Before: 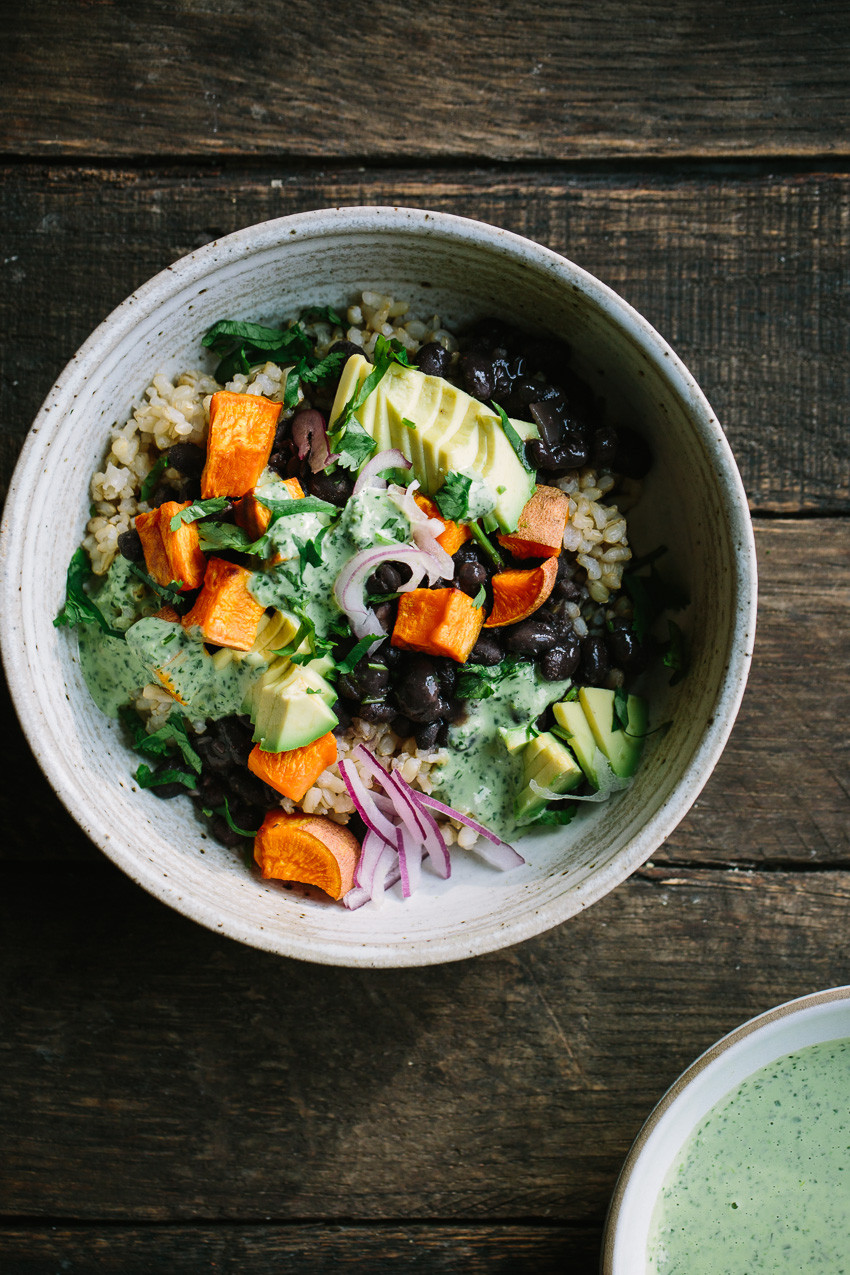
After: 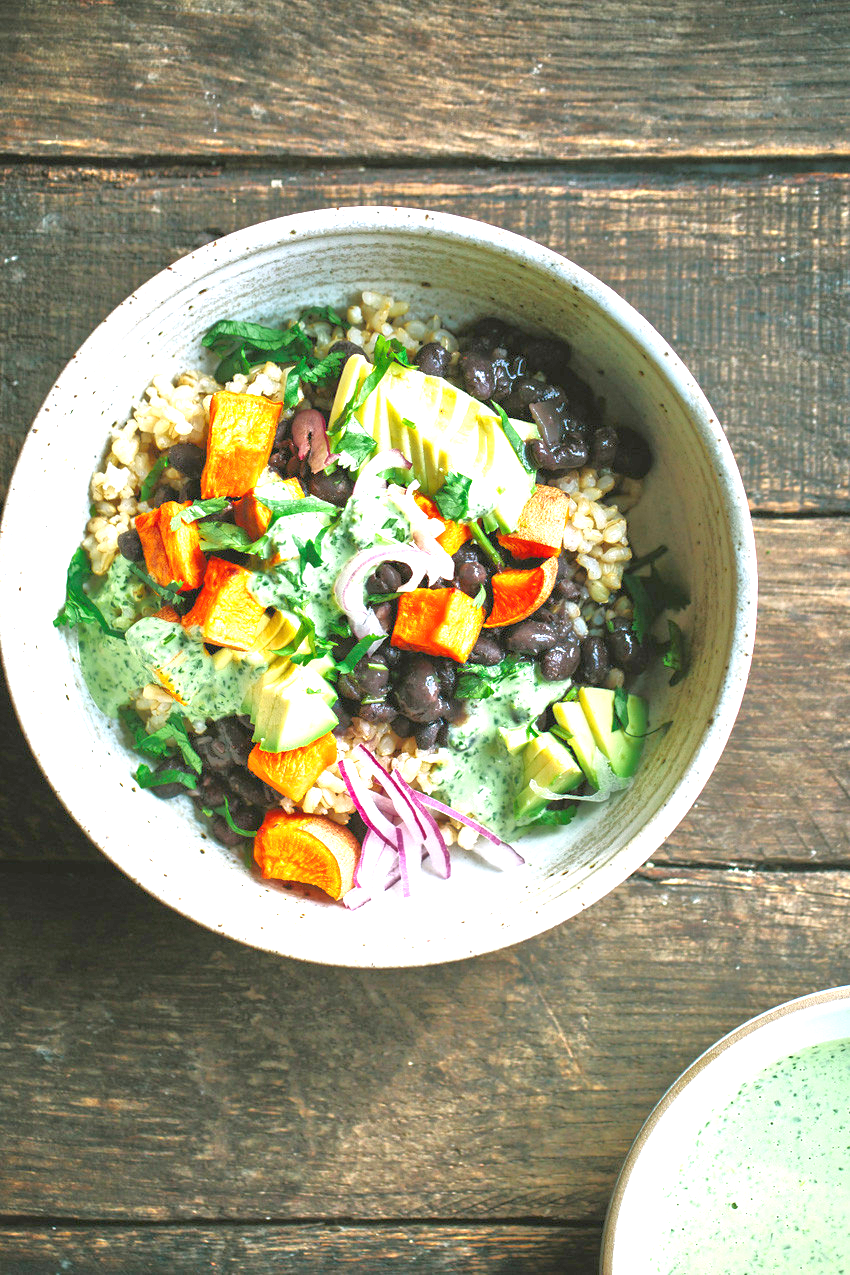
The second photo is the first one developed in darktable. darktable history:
exposure: black level correction 0, exposure 1.45 EV, compensate exposure bias true, compensate highlight preservation false
tone equalizer: -8 EV 2 EV, -7 EV 2 EV, -6 EV 2 EV, -5 EV 2 EV, -4 EV 2 EV, -3 EV 1.5 EV, -2 EV 1 EV, -1 EV 0.5 EV
